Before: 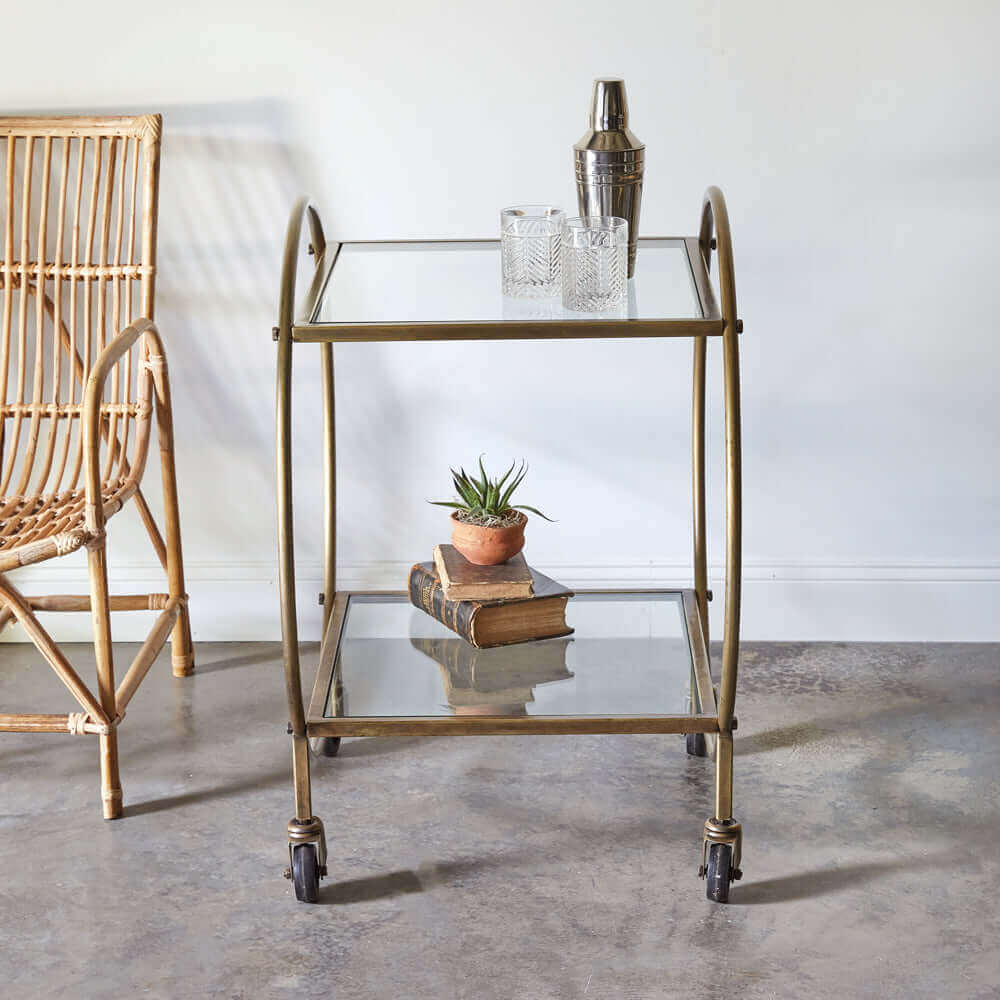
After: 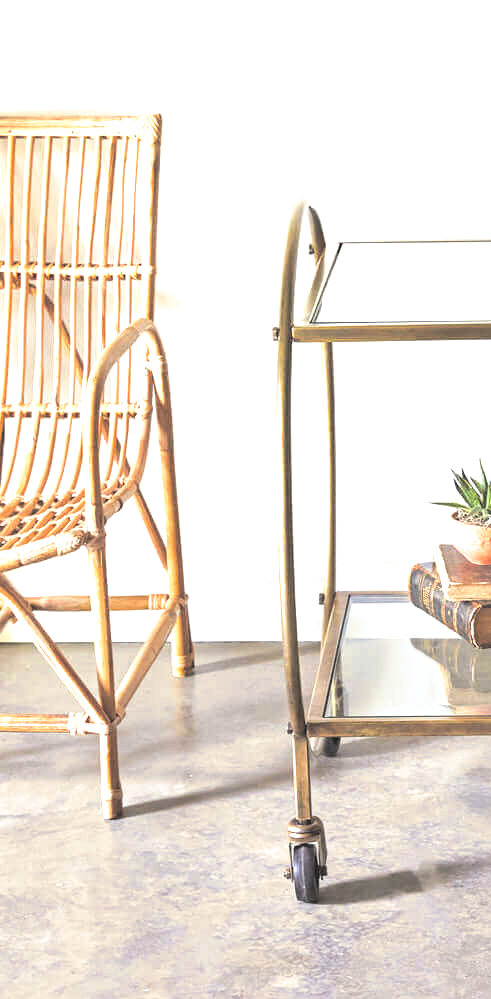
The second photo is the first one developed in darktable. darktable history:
exposure: black level correction 0, exposure 1.2 EV, compensate exposure bias true, compensate highlight preservation false
contrast brightness saturation: contrast -0.1, brightness 0.05, saturation 0.08
crop and rotate: left 0%, top 0%, right 50.845%
split-toning: shadows › hue 43.2°, shadows › saturation 0, highlights › hue 50.4°, highlights › saturation 1
